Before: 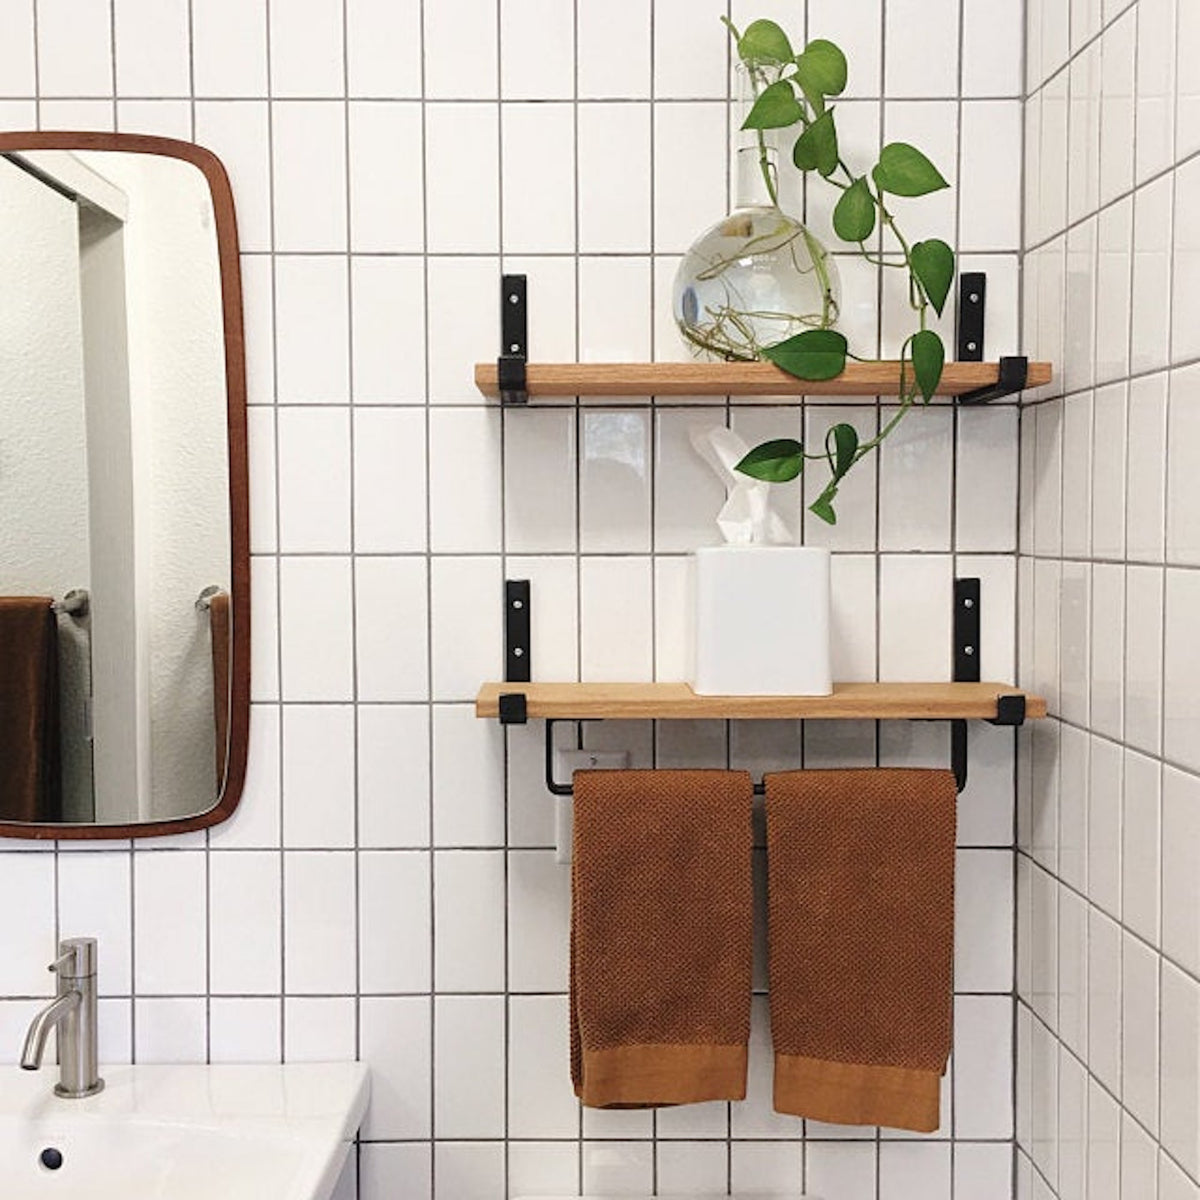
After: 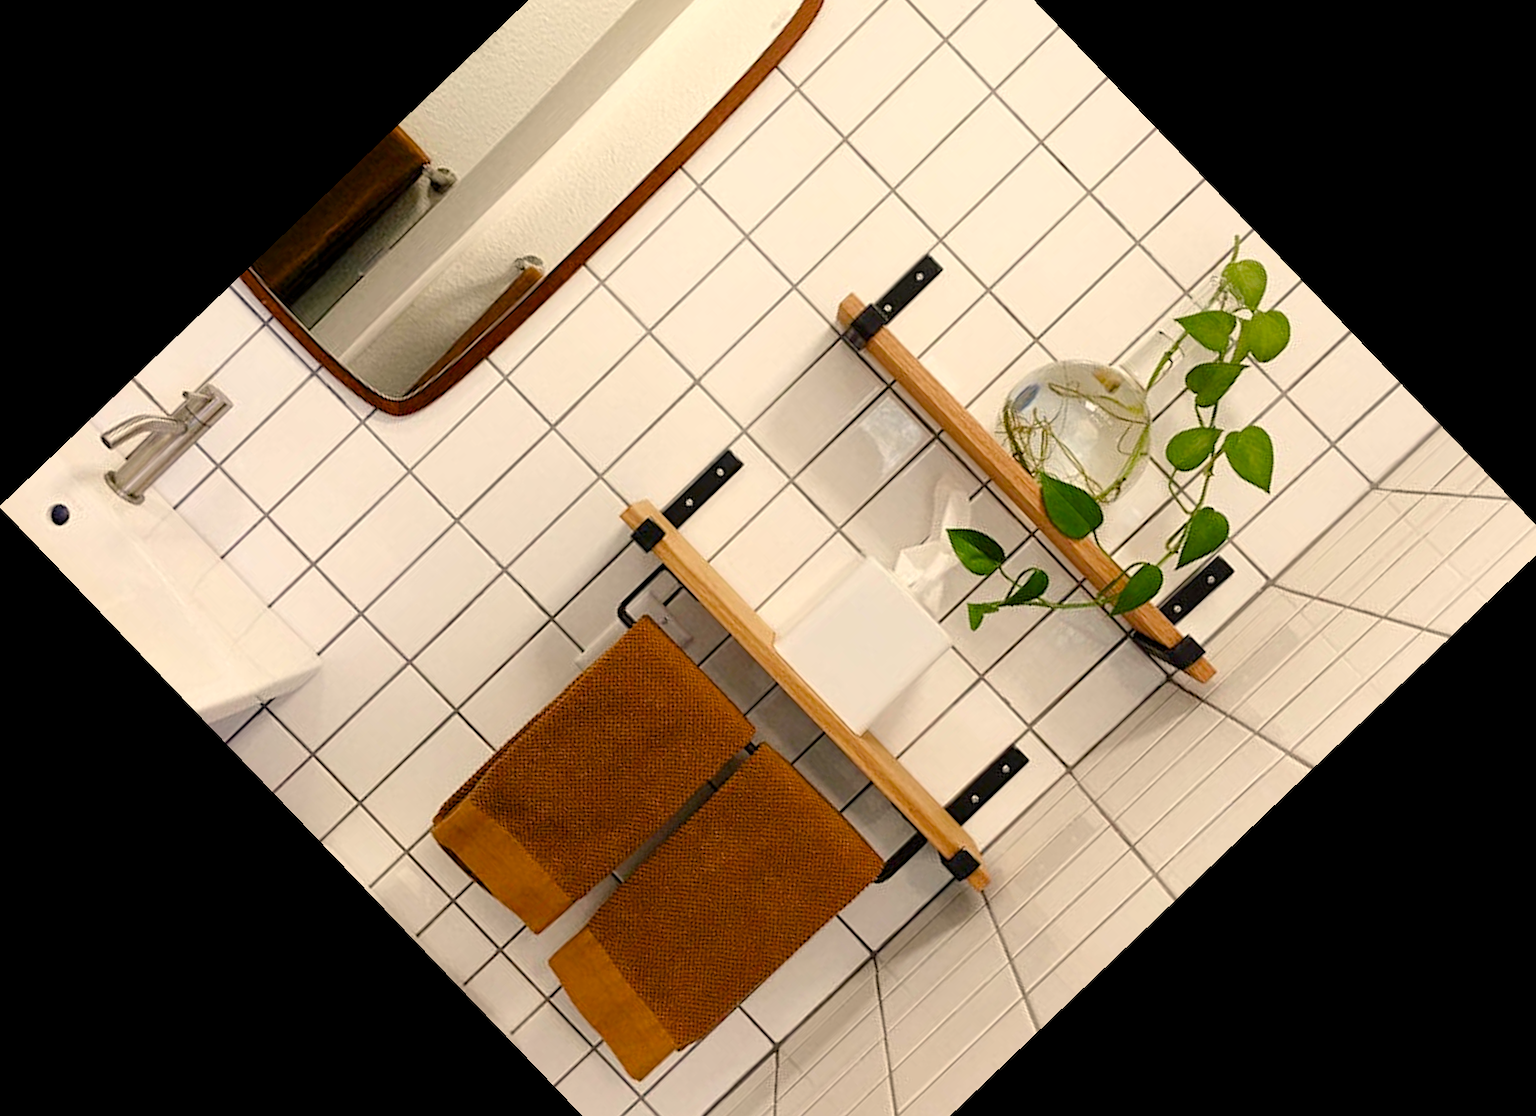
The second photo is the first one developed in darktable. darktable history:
crop and rotate: angle -46.26°, top 16.234%, right 0.912%, bottom 11.704%
color calibration: x 0.329, y 0.345, temperature 5633 K
color balance rgb: shadows lift › chroma 1%, shadows lift › hue 240.84°, highlights gain › chroma 2%, highlights gain › hue 73.2°, global offset › luminance -0.5%, perceptual saturation grading › global saturation 20%, perceptual saturation grading › highlights -25%, perceptual saturation grading › shadows 50%, global vibrance 15%
